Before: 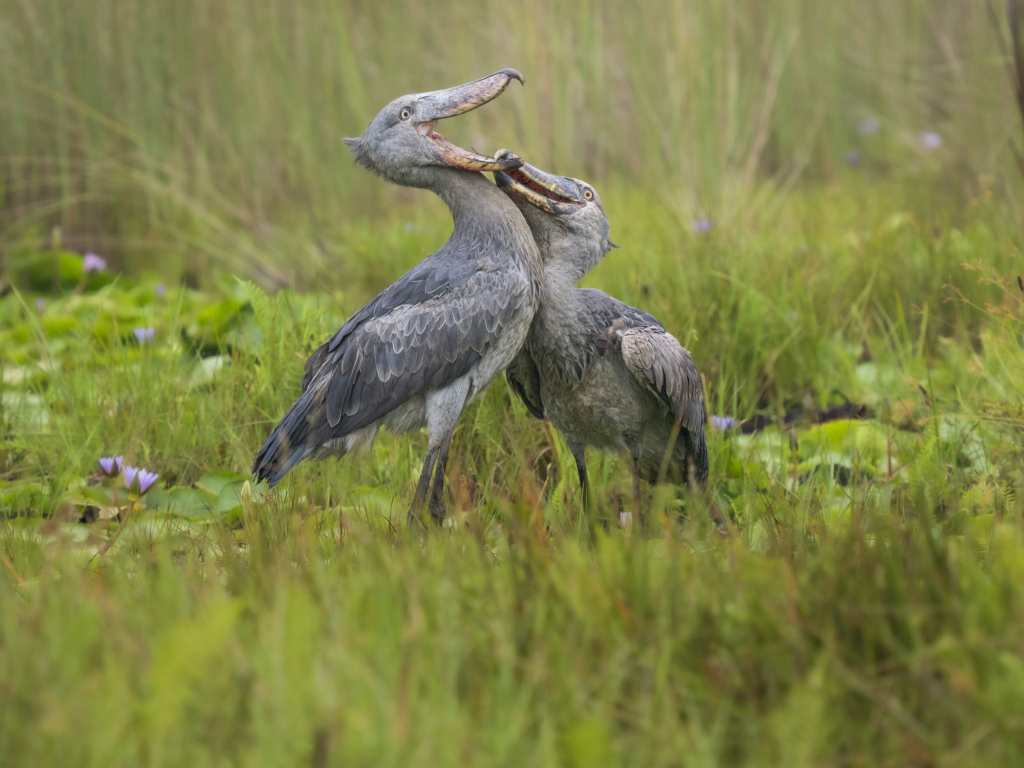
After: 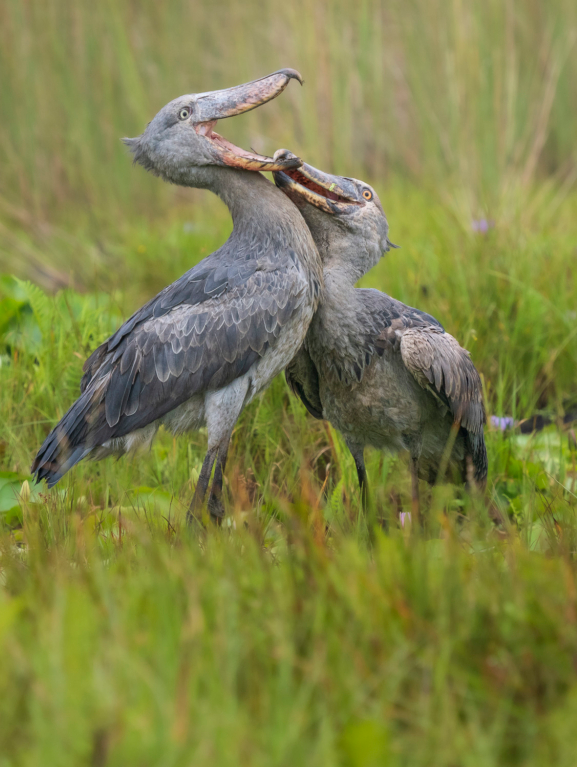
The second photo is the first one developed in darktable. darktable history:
crop: left 21.587%, right 21.976%, bottom 0.008%
